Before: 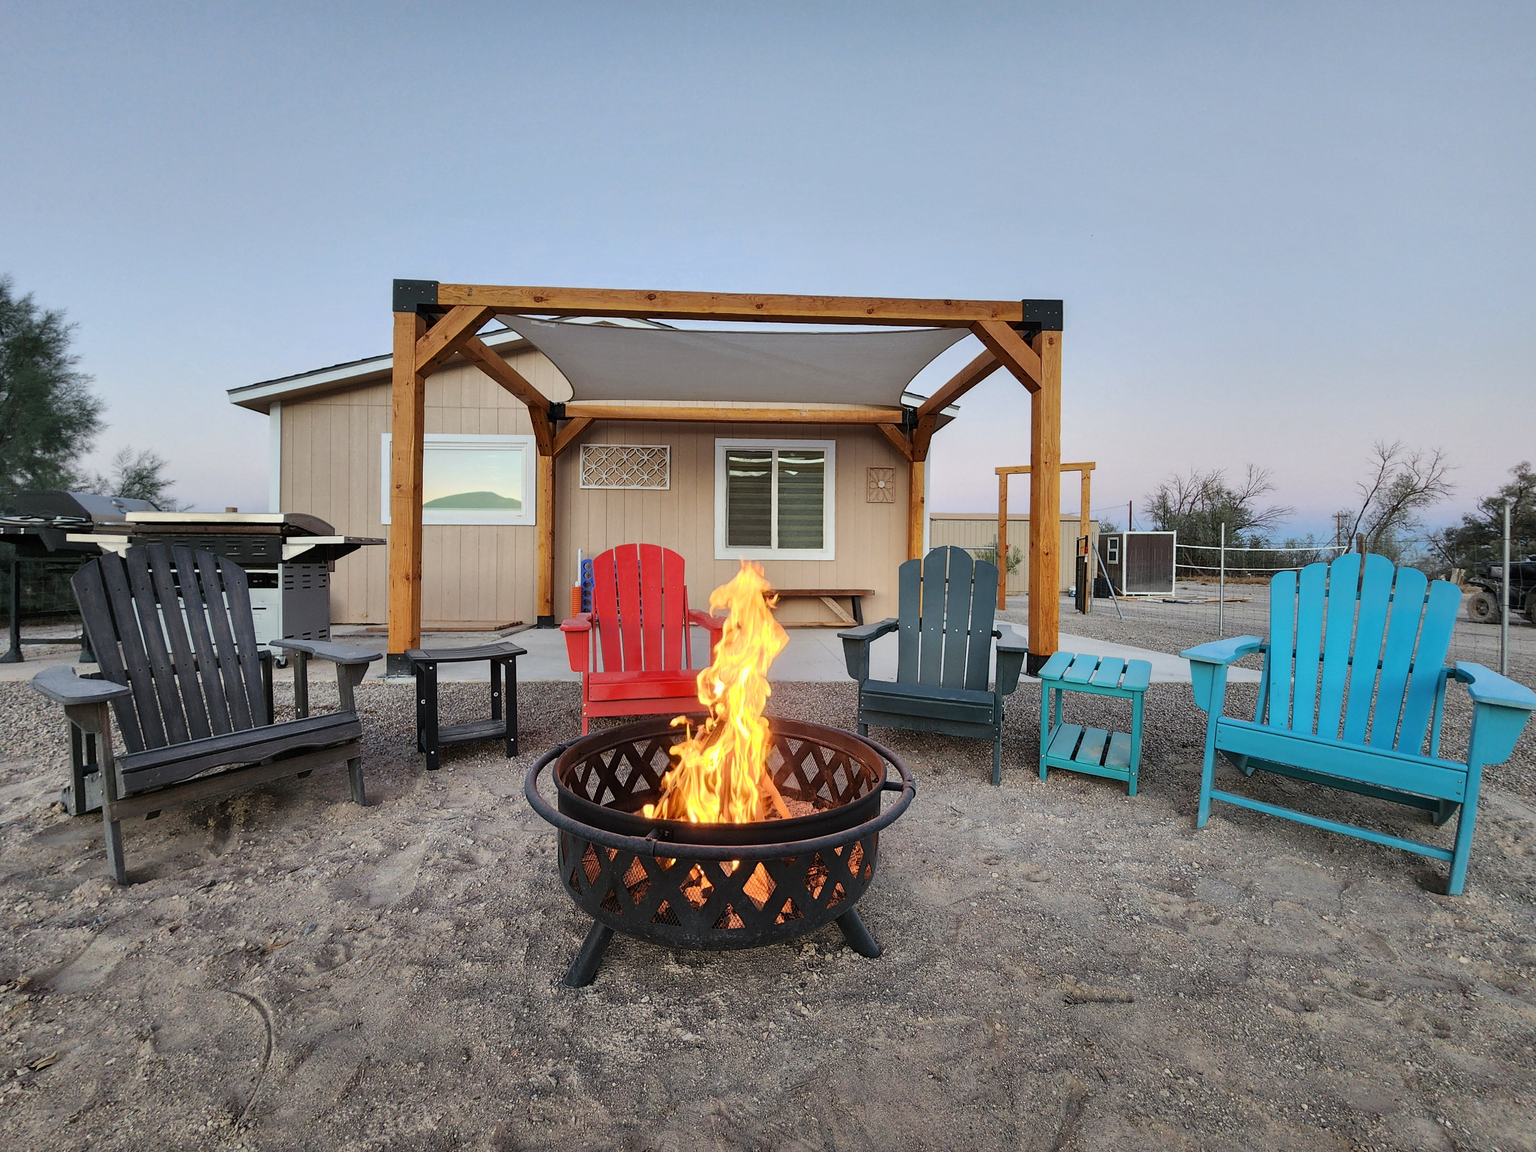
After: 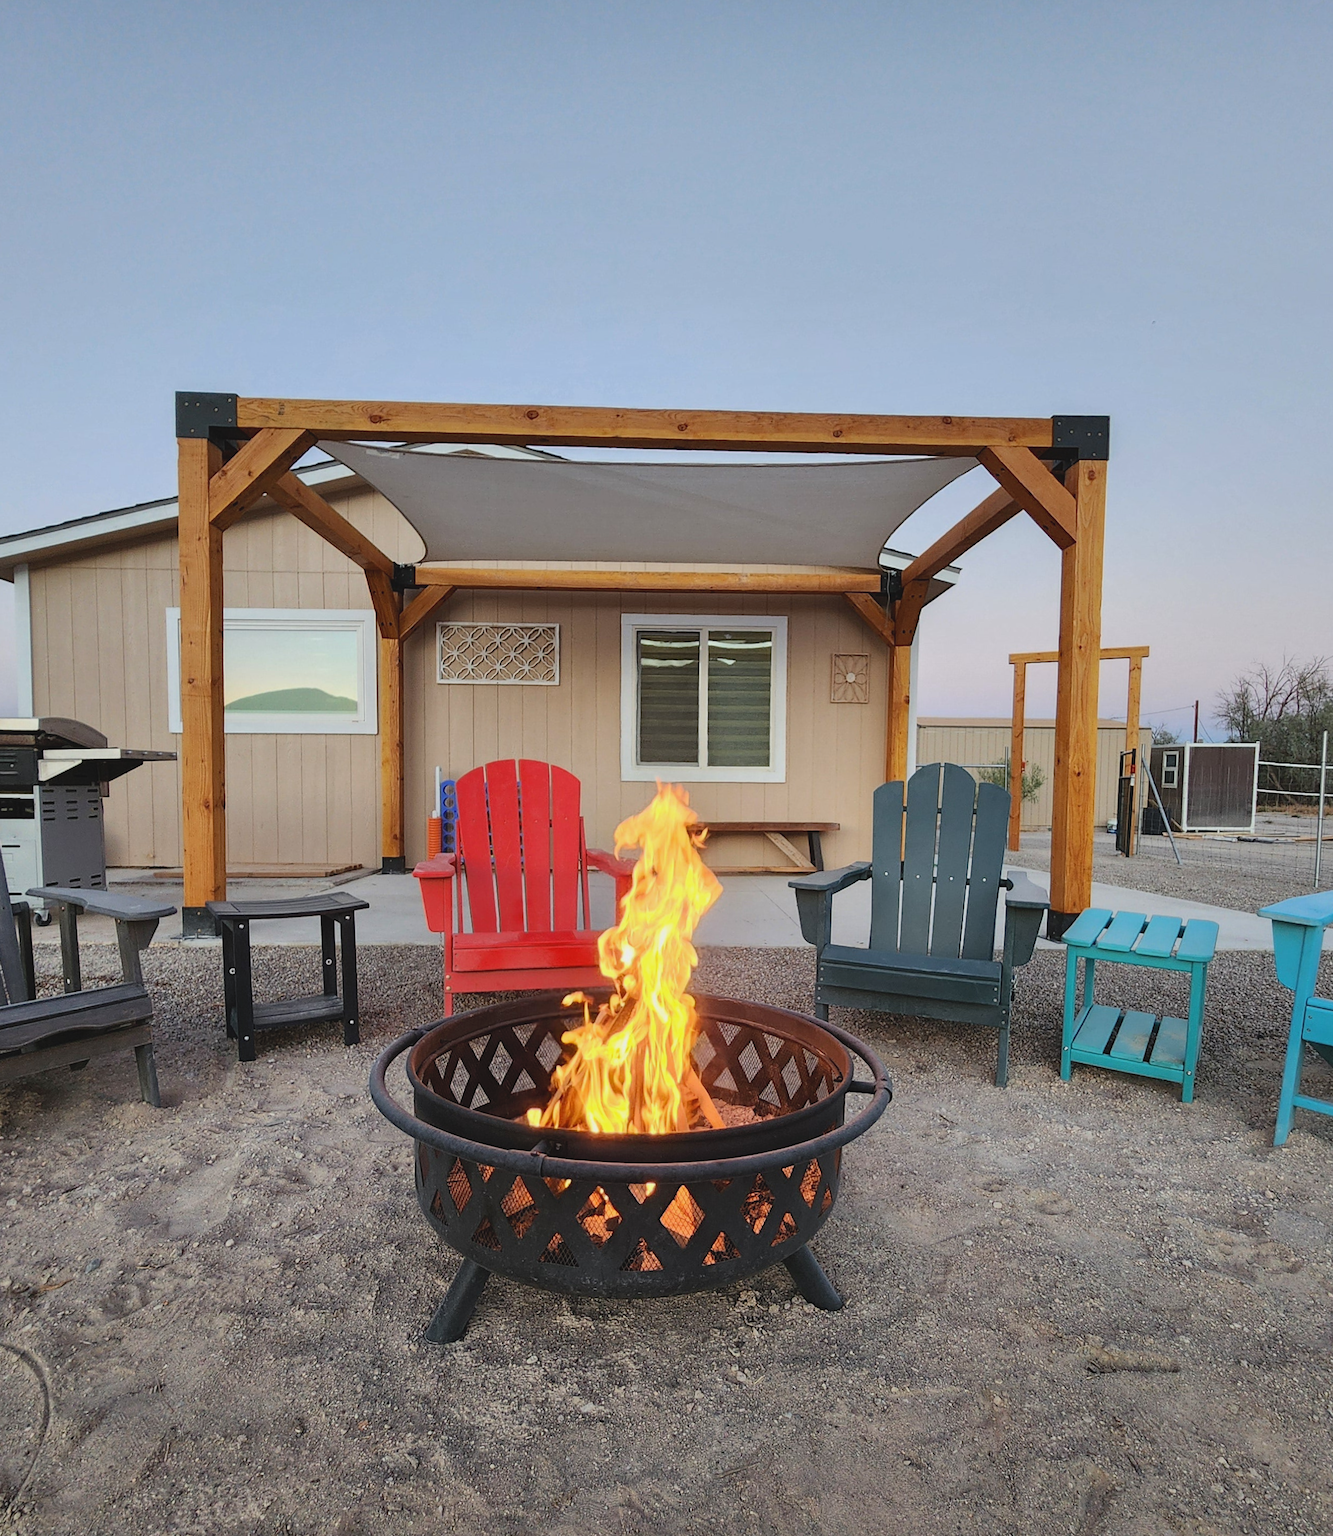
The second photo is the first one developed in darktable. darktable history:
crop and rotate: left 14.385%, right 18.948%
contrast brightness saturation: contrast -0.11
rotate and perspective: rotation 0.074°, lens shift (vertical) 0.096, lens shift (horizontal) -0.041, crop left 0.043, crop right 0.952, crop top 0.024, crop bottom 0.979
